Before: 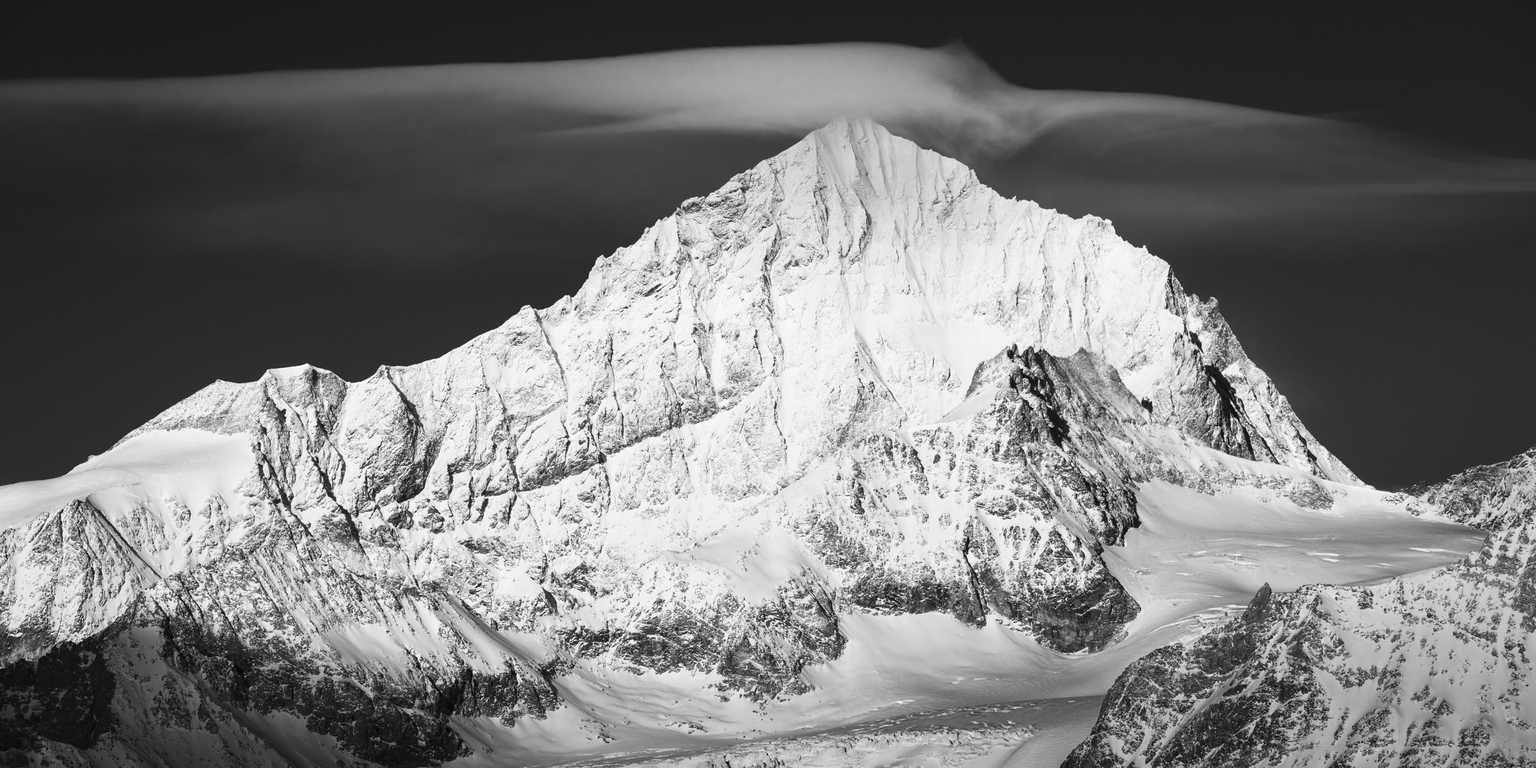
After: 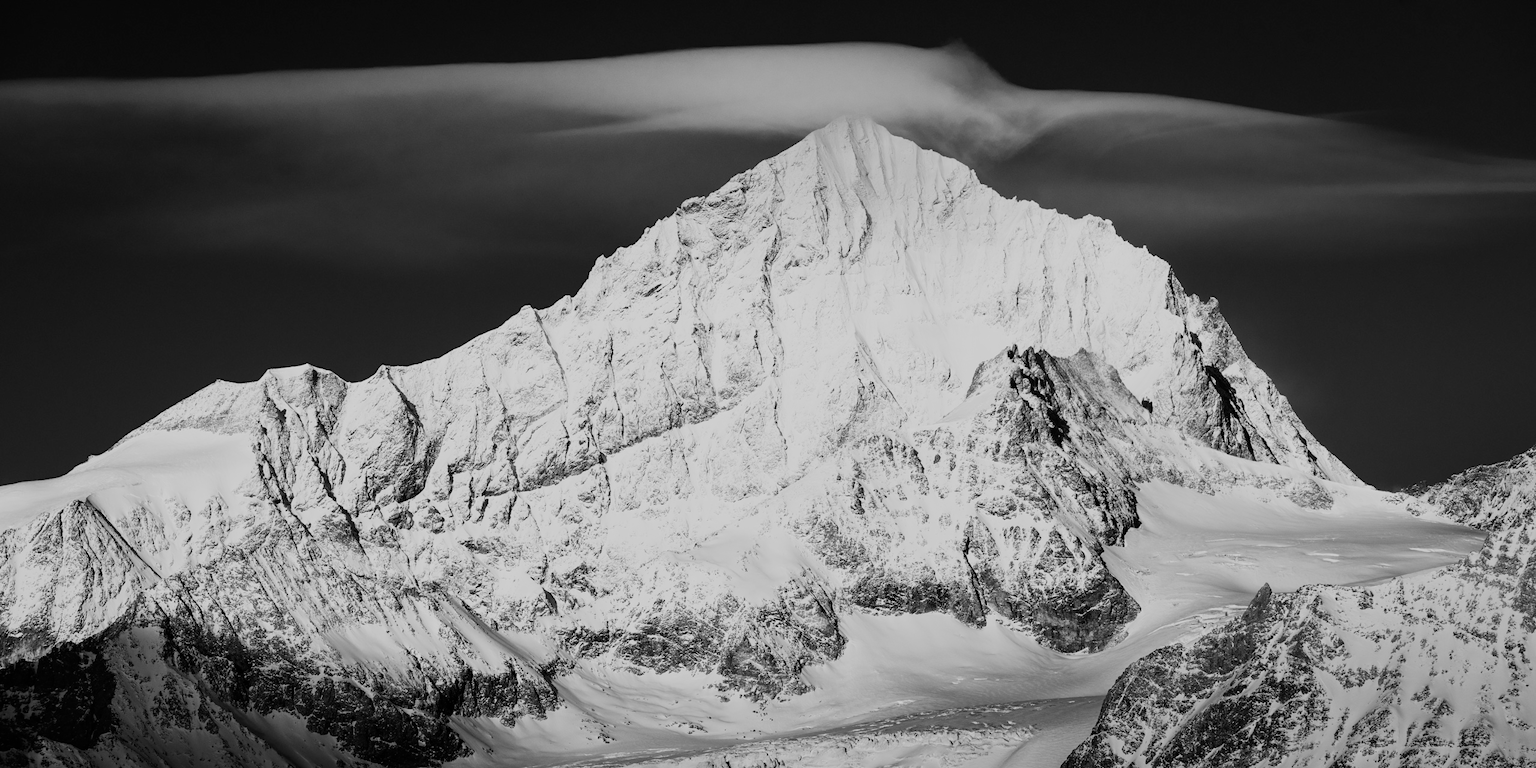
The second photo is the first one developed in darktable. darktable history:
filmic rgb: black relative exposure -16 EV, white relative exposure 6.14 EV, hardness 5.22
